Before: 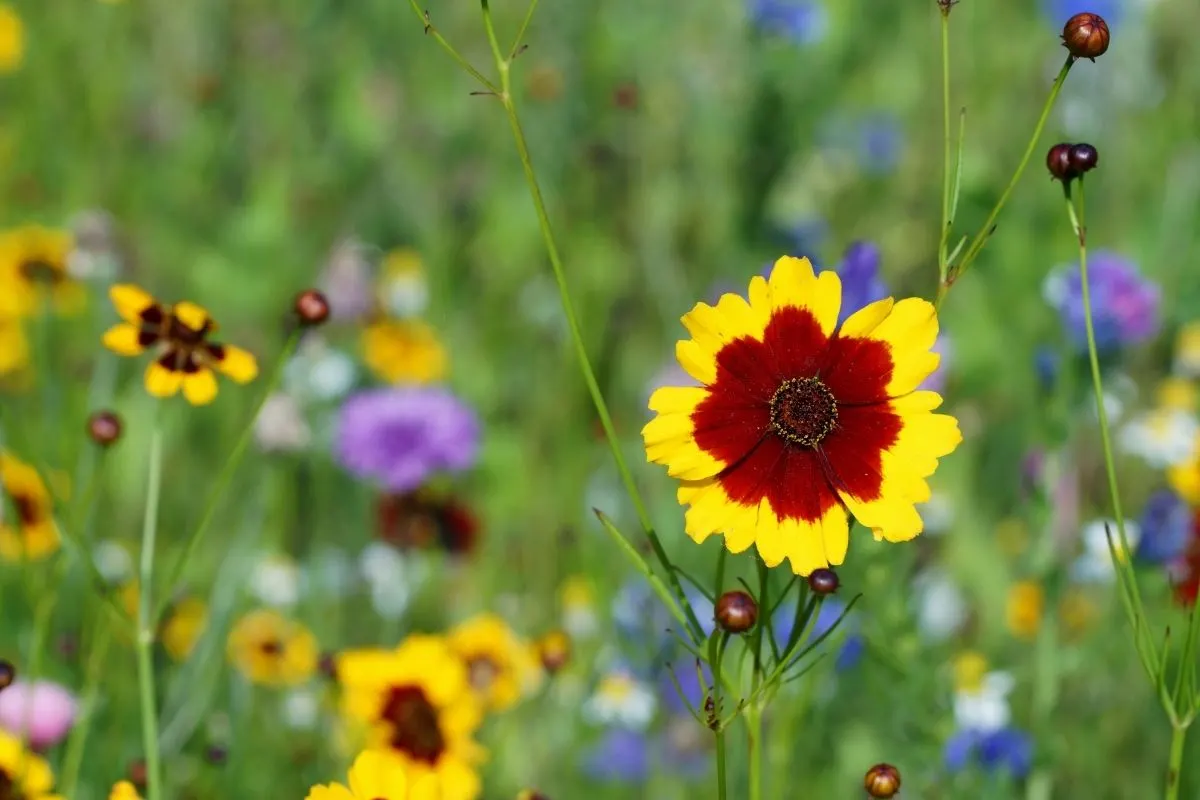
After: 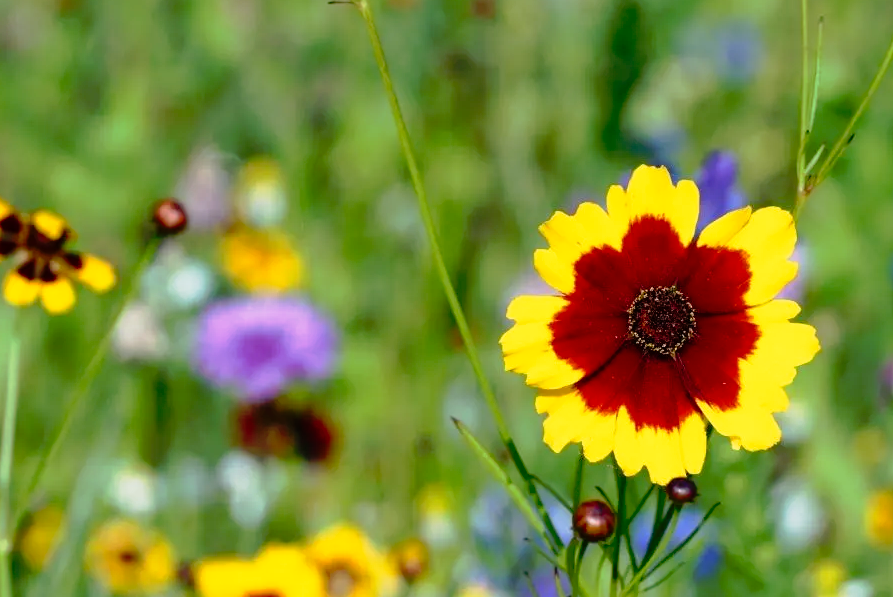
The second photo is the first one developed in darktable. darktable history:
crop and rotate: left 11.878%, top 11.463%, right 13.679%, bottom 13.901%
tone curve: curves: ch0 [(0, 0) (0.105, 0.044) (0.195, 0.128) (0.283, 0.283) (0.384, 0.404) (0.485, 0.531) (0.638, 0.681) (0.795, 0.879) (1, 0.977)]; ch1 [(0, 0) (0.161, 0.092) (0.35, 0.33) (0.379, 0.401) (0.456, 0.469) (0.498, 0.503) (0.531, 0.537) (0.596, 0.621) (0.635, 0.671) (1, 1)]; ch2 [(0, 0) (0.371, 0.362) (0.437, 0.437) (0.483, 0.484) (0.53, 0.515) (0.56, 0.58) (0.622, 0.606) (1, 1)], preserve colors none
